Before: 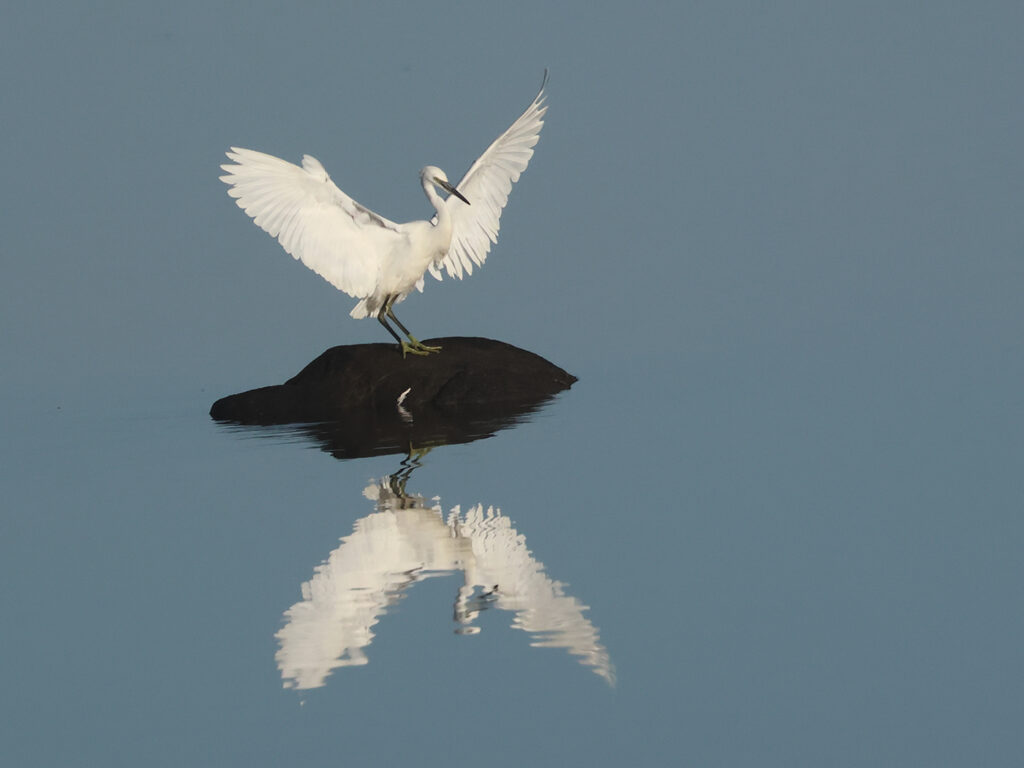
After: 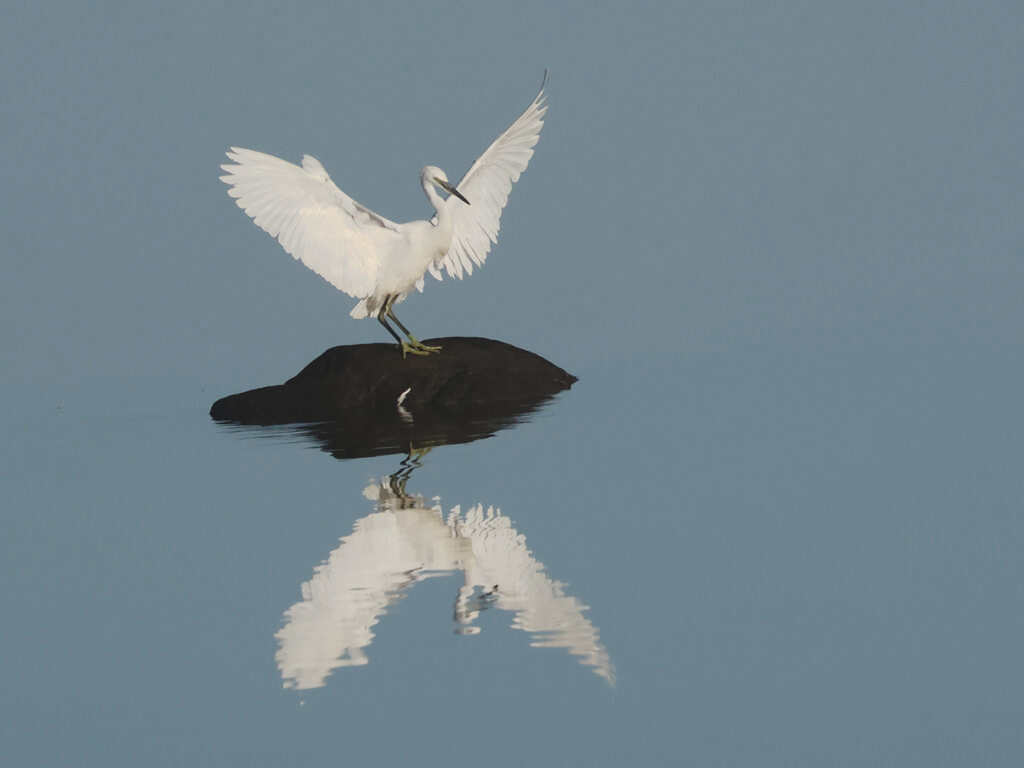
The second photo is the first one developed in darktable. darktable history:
white balance: red 1, blue 1
tone curve: curves: ch0 [(0, 0) (0.003, 0.048) (0.011, 0.055) (0.025, 0.065) (0.044, 0.089) (0.069, 0.111) (0.1, 0.132) (0.136, 0.163) (0.177, 0.21) (0.224, 0.259) (0.277, 0.323) (0.335, 0.385) (0.399, 0.442) (0.468, 0.508) (0.543, 0.578) (0.623, 0.648) (0.709, 0.716) (0.801, 0.781) (0.898, 0.845) (1, 1)], preserve colors none
